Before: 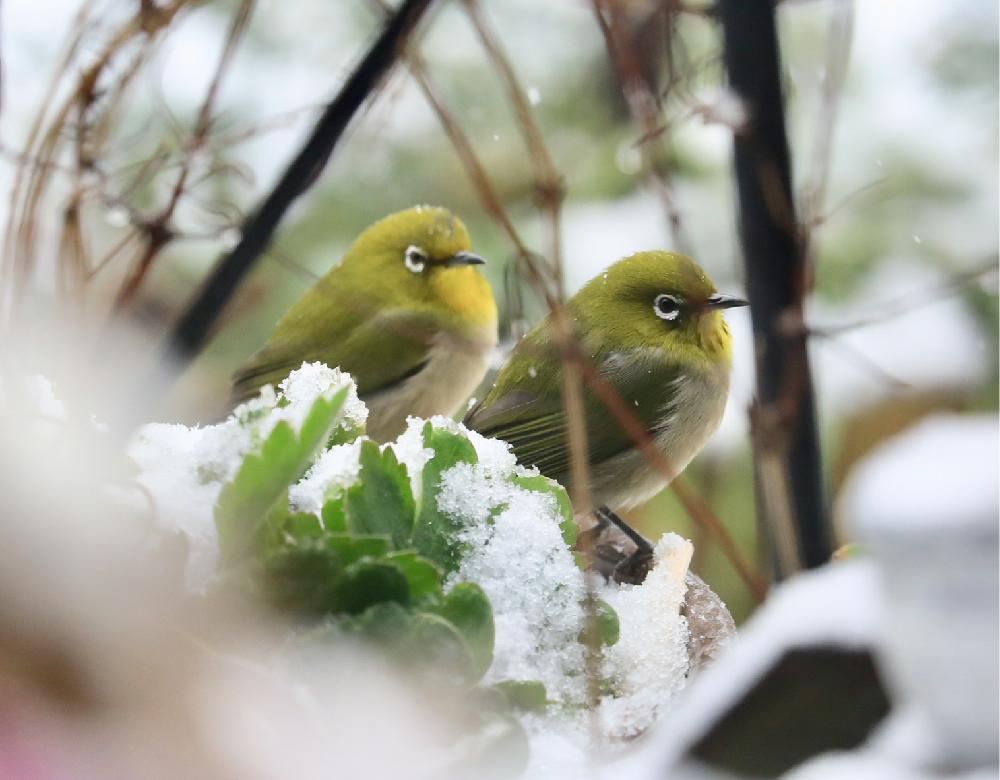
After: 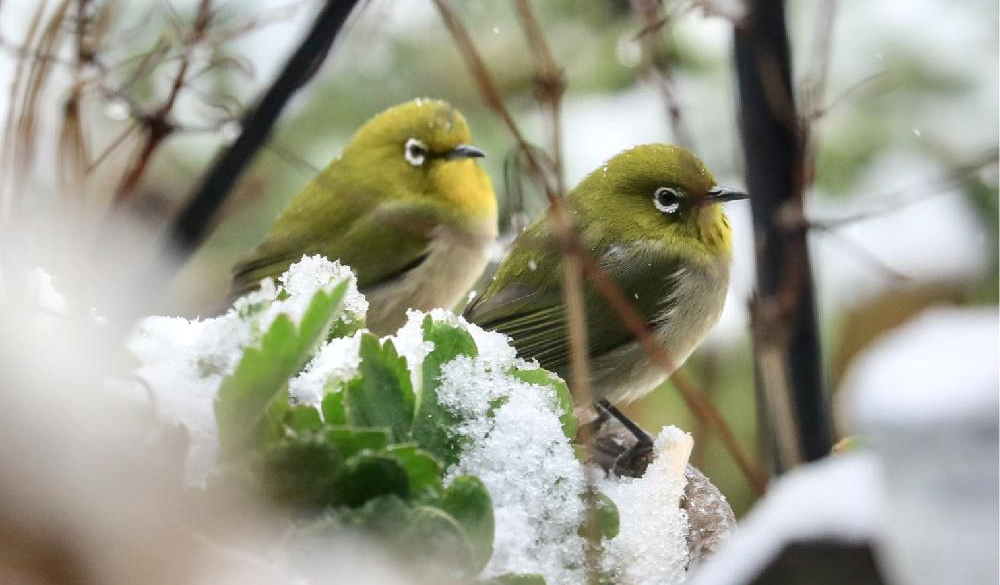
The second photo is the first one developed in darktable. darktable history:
crop: top 13.819%, bottom 11.169%
local contrast: detail 130%
